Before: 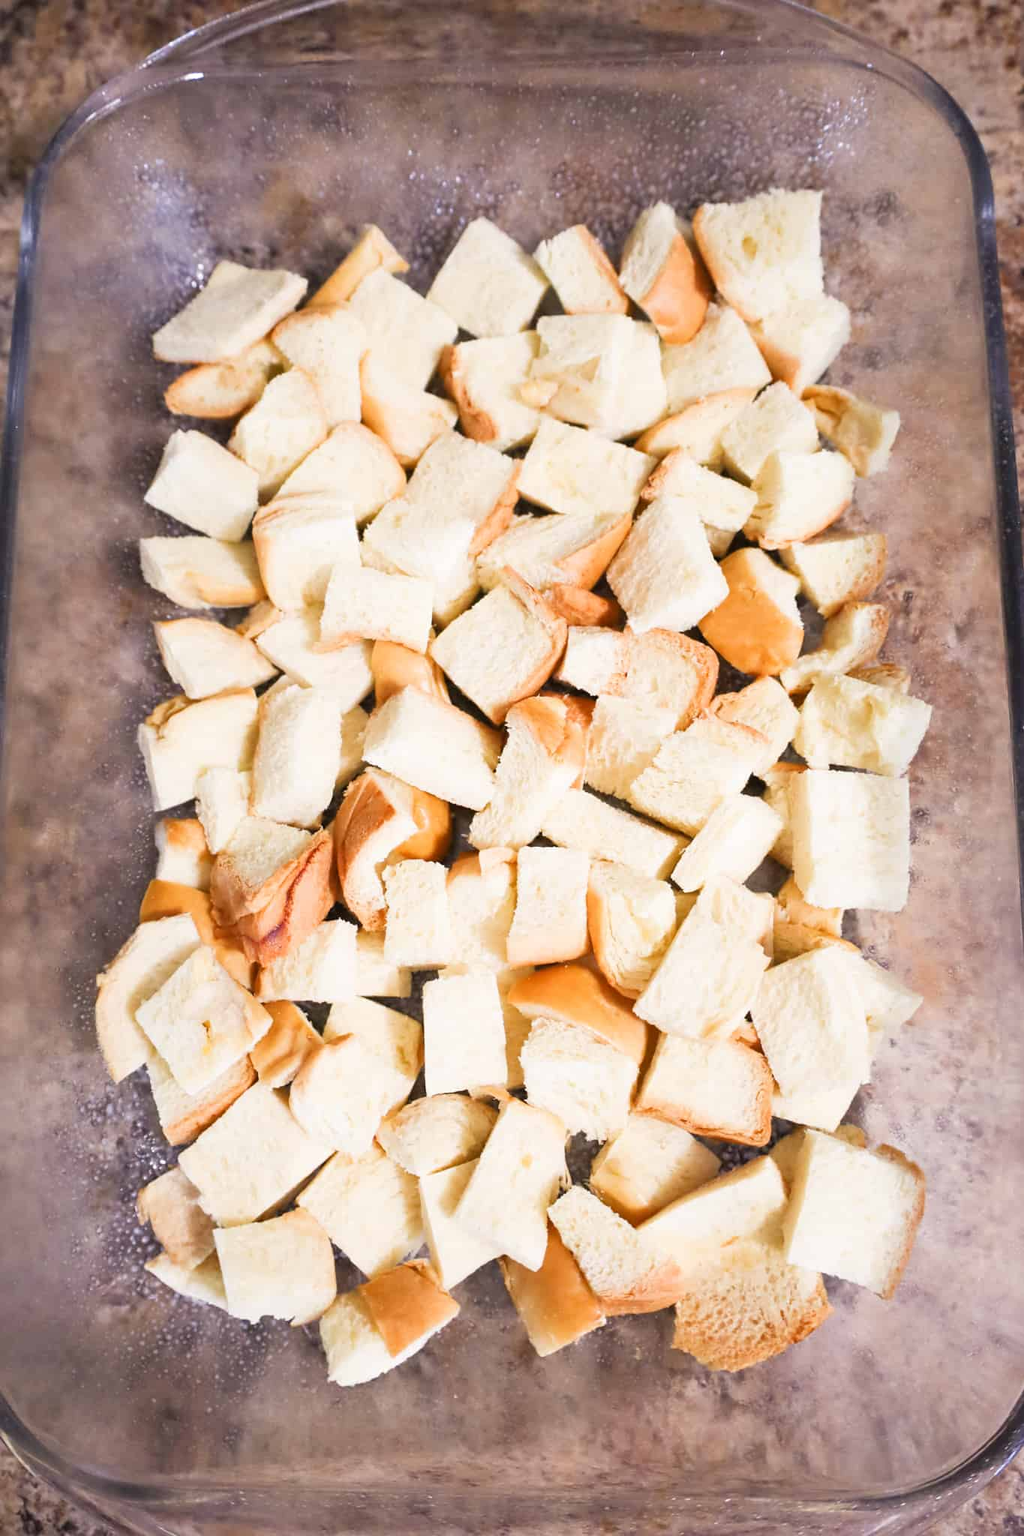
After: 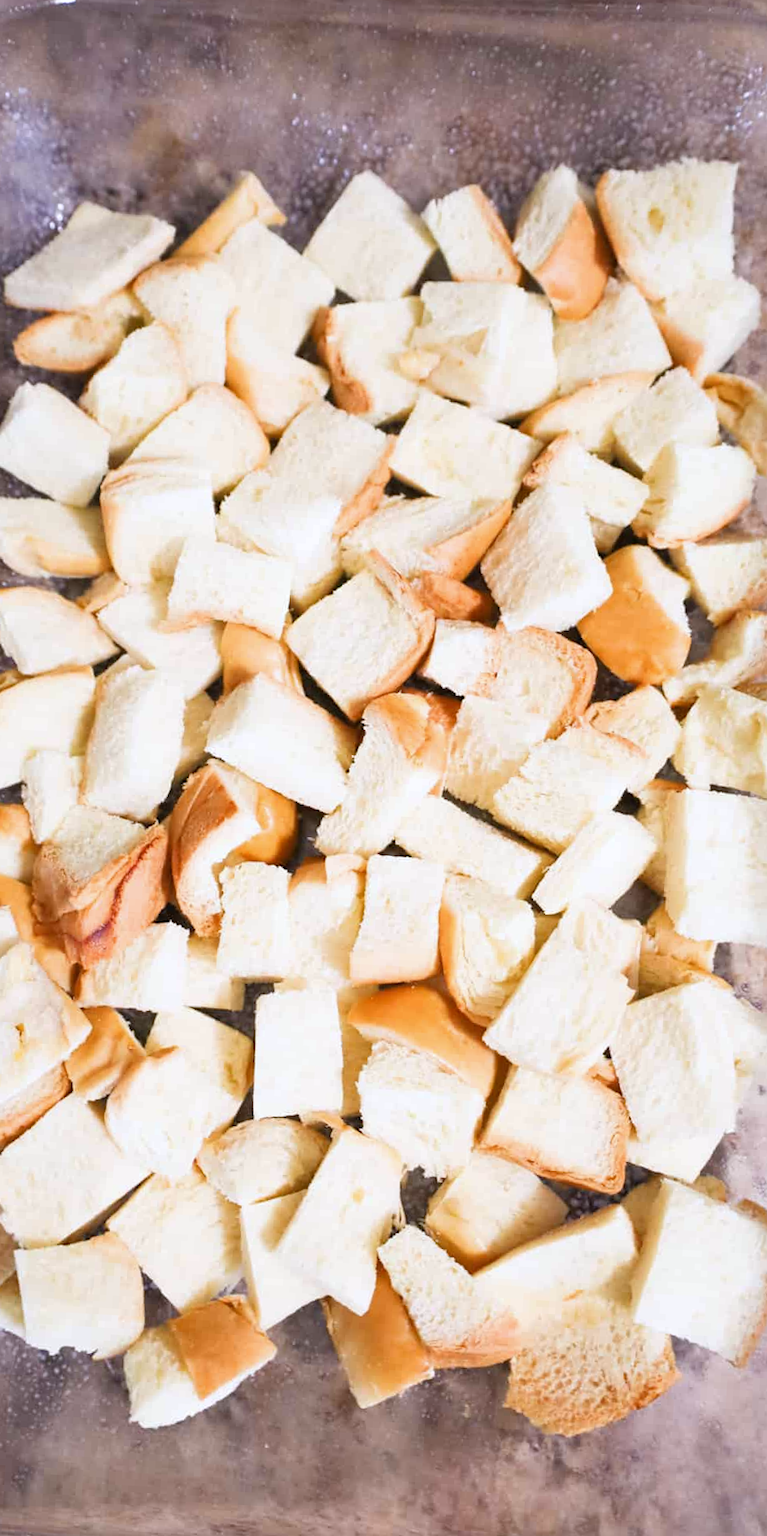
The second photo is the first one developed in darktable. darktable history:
white balance: red 0.976, blue 1.04
crop and rotate: angle -3.27°, left 14.277%, top 0.028%, right 10.766%, bottom 0.028%
